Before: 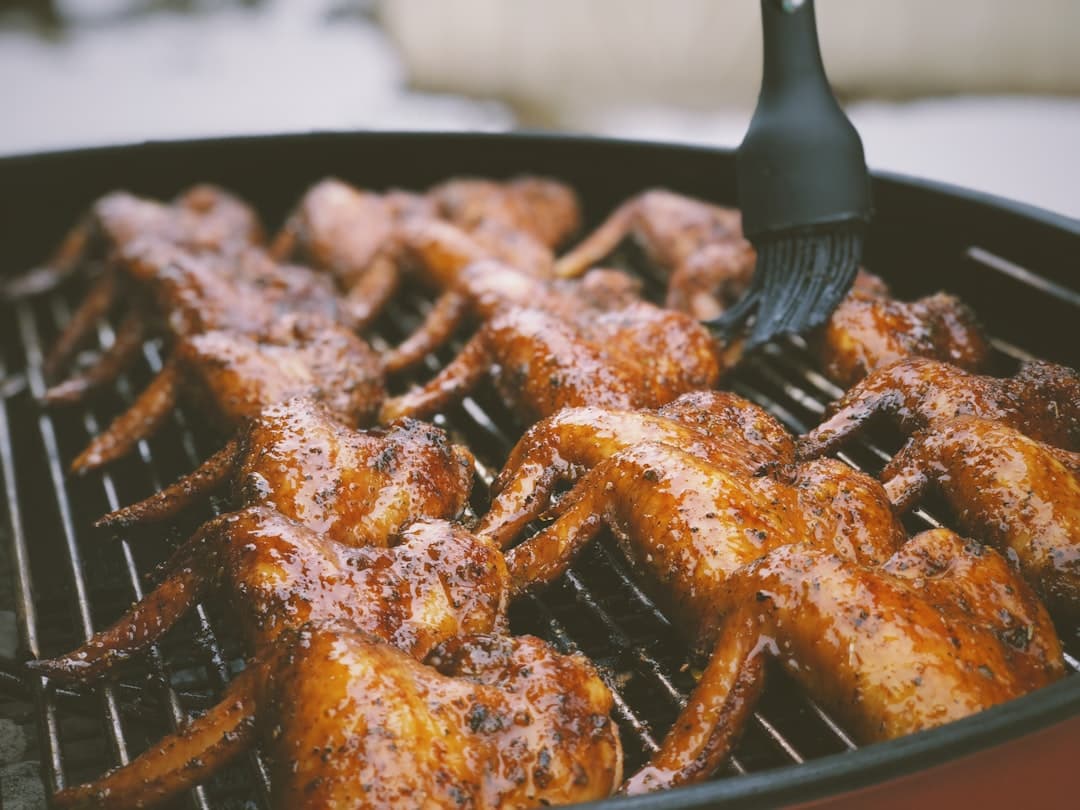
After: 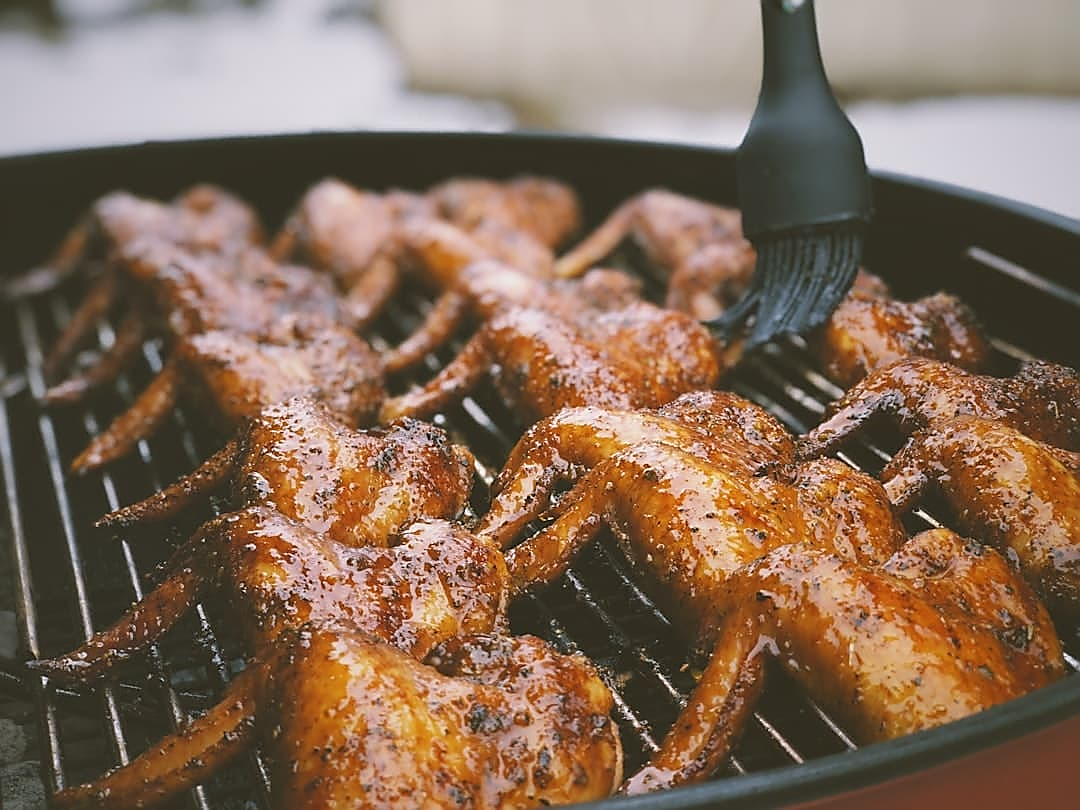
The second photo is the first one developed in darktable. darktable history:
sharpen: radius 1.381, amount 1.24, threshold 0.75
